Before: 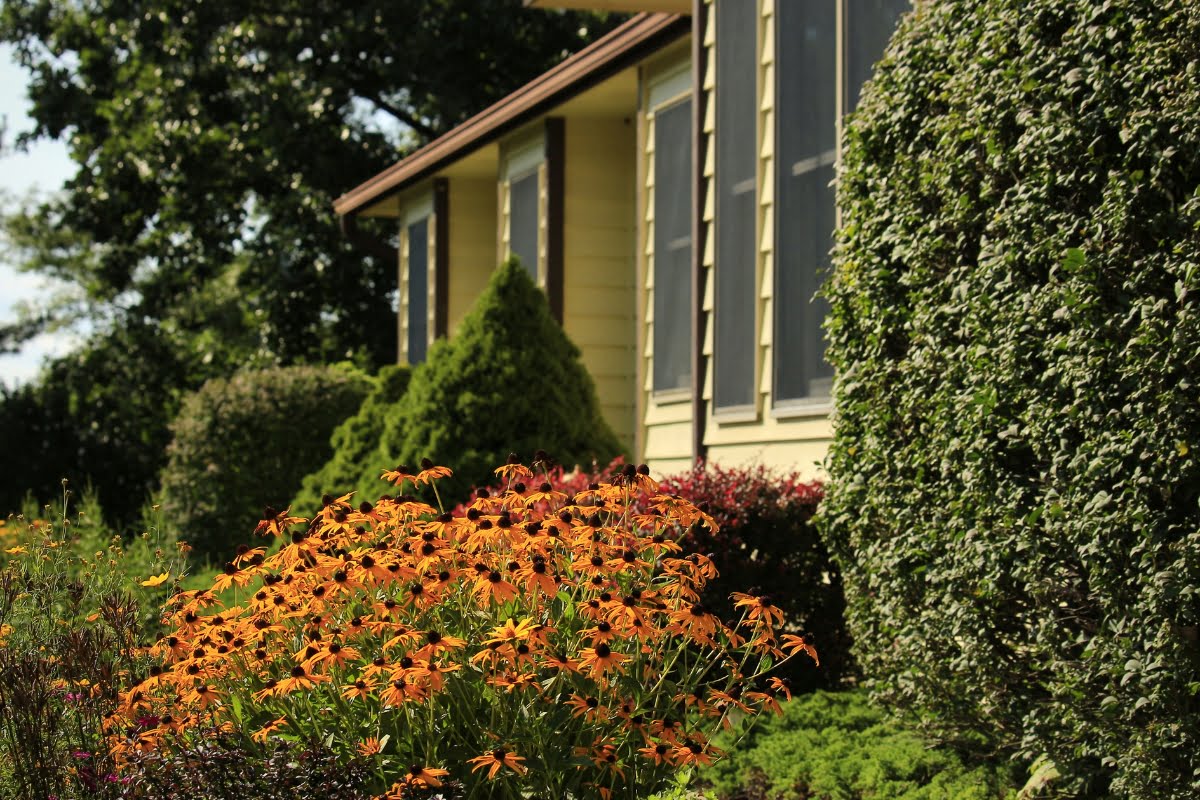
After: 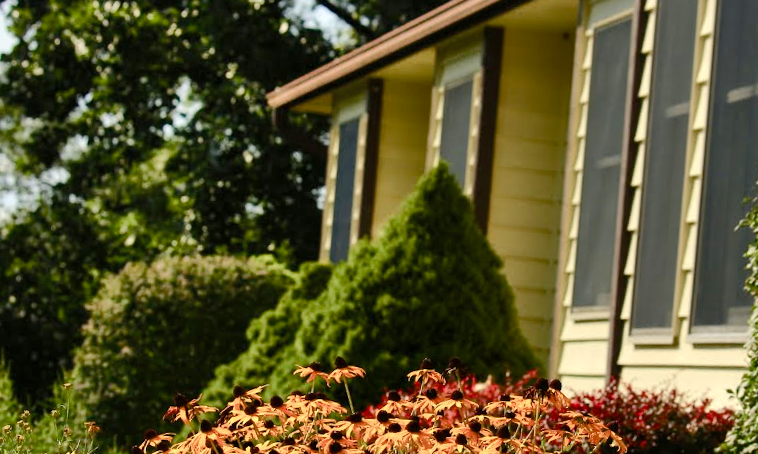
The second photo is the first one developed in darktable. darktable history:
color balance rgb: perceptual saturation grading › global saturation 0.504%, perceptual saturation grading › highlights -25.178%, perceptual saturation grading › shadows 29.548%, global vibrance 16.721%, saturation formula JzAzBz (2021)
shadows and highlights: low approximation 0.01, soften with gaussian
crop and rotate: angle -4.3°, left 2.15%, top 6.769%, right 27.73%, bottom 30.211%
